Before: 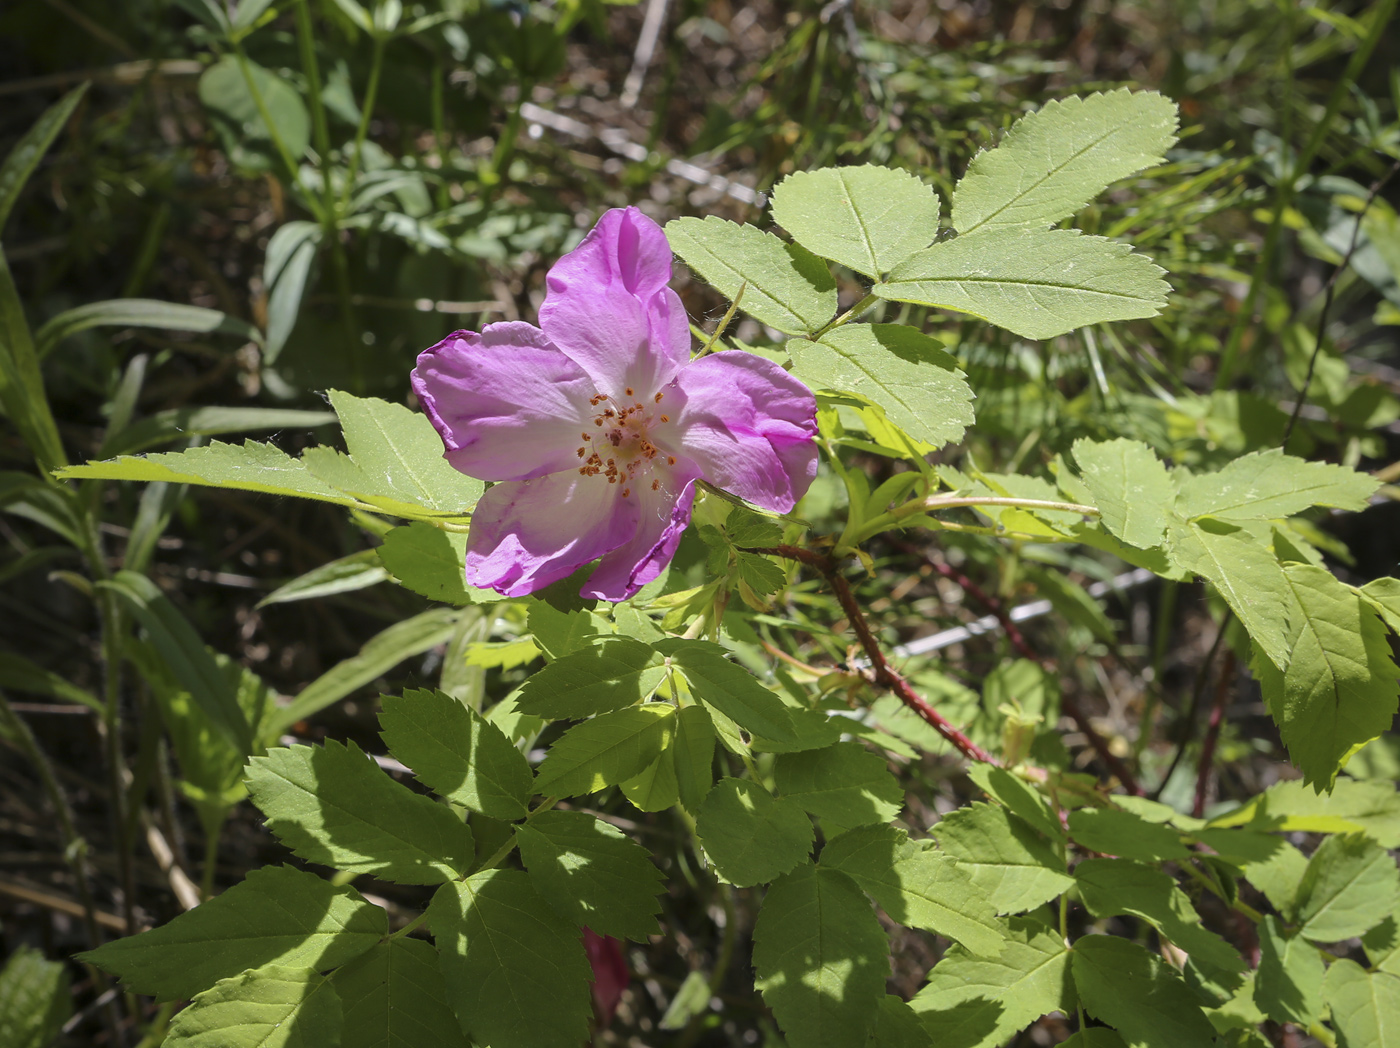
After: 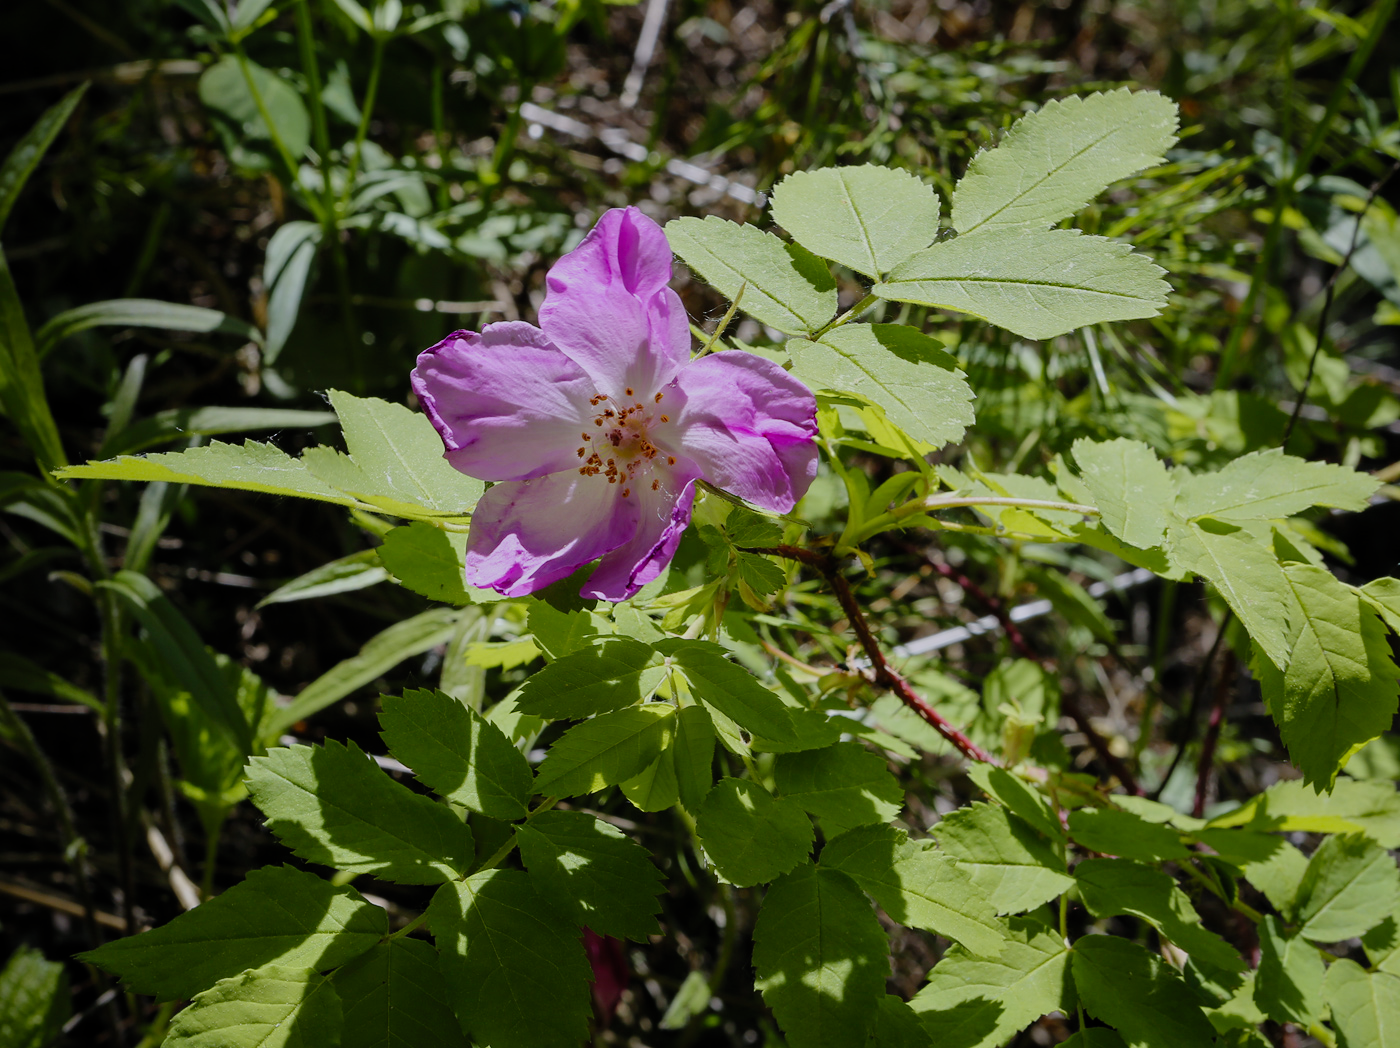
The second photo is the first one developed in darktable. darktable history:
contrast brightness saturation: contrast 0.2, brightness 0.16, saturation 0.22
white balance: red 0.967, blue 1.049
filmic rgb: middle gray luminance 30%, black relative exposure -9 EV, white relative exposure 7 EV, threshold 6 EV, target black luminance 0%, hardness 2.94, latitude 2.04%, contrast 0.963, highlights saturation mix 5%, shadows ↔ highlights balance 12.16%, add noise in highlights 0, preserve chrominance no, color science v3 (2019), use custom middle-gray values true, iterations of high-quality reconstruction 0, contrast in highlights soft, enable highlight reconstruction true
sharpen: radius 5.325, amount 0.312, threshold 26.433
exposure: exposure -0.01 EV, compensate highlight preservation false
